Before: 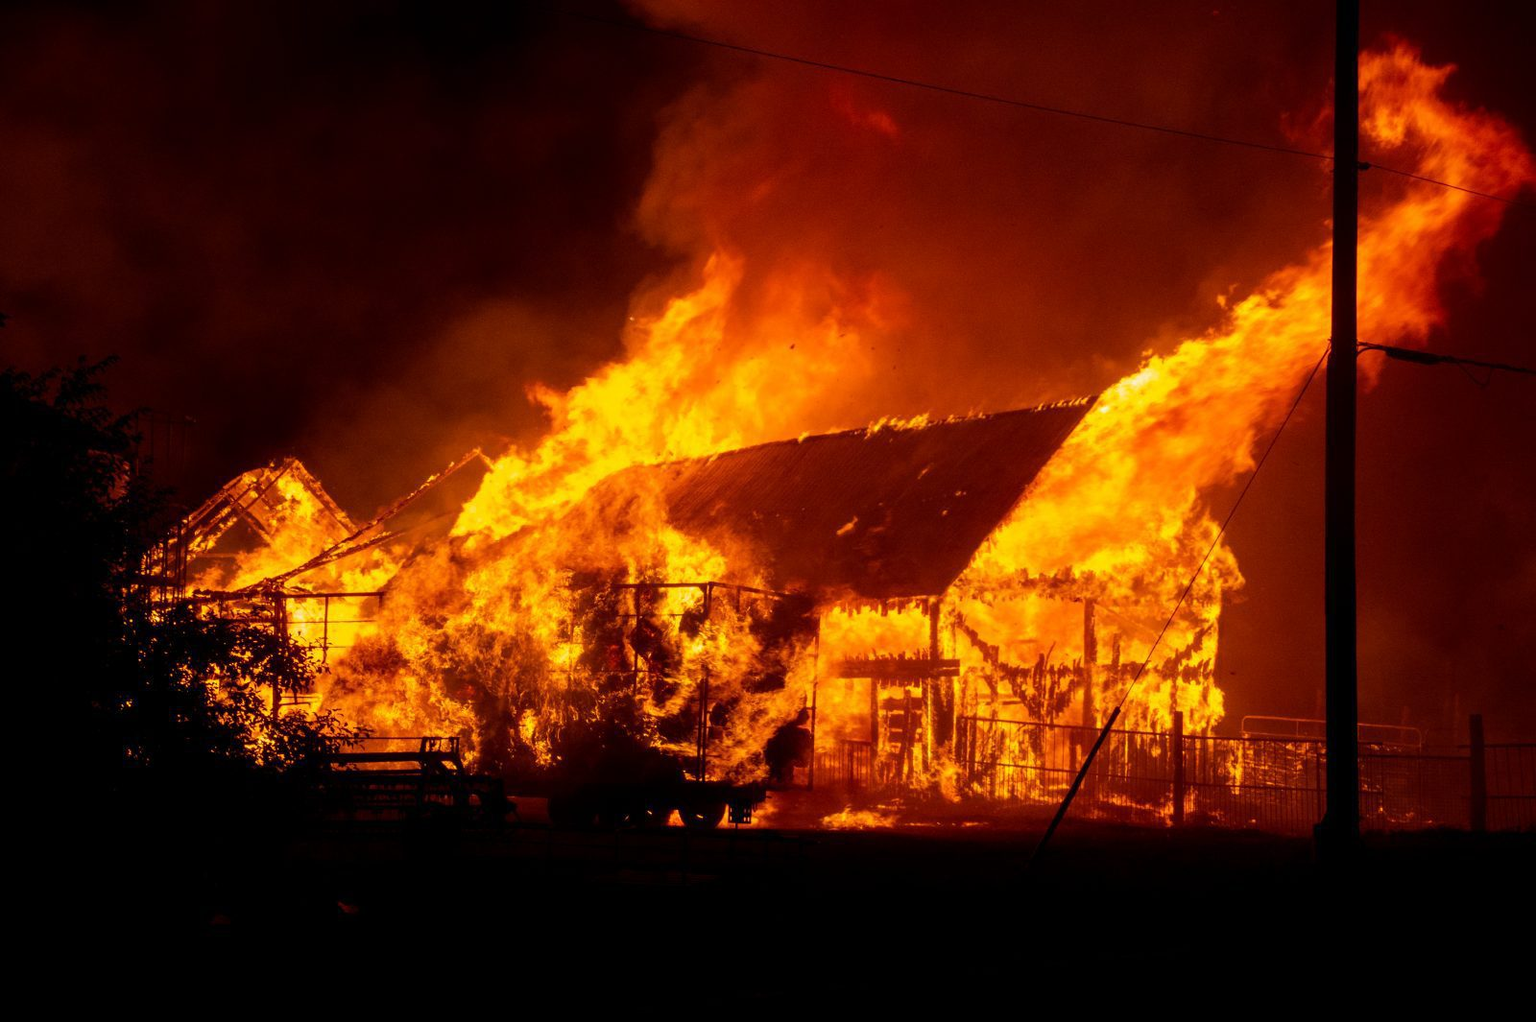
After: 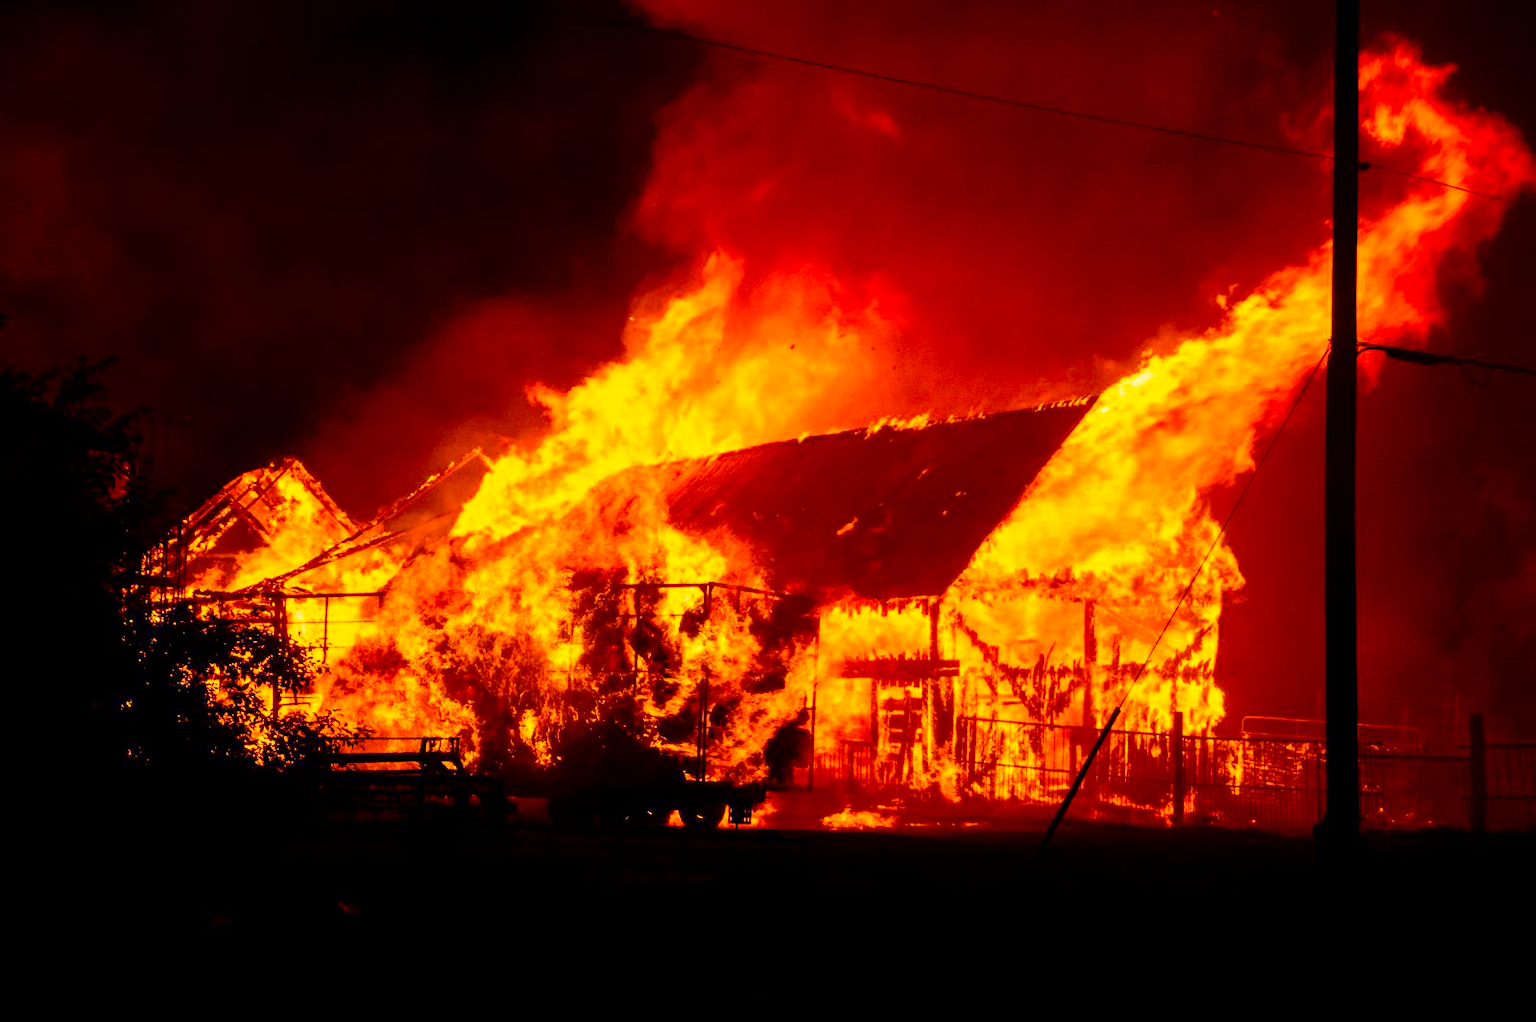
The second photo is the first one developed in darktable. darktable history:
contrast brightness saturation: contrast 0.24, brightness 0.26, saturation 0.39
velvia: strength 15%
exposure: black level correction 0.009, exposure -0.159 EV, compensate highlight preservation false
